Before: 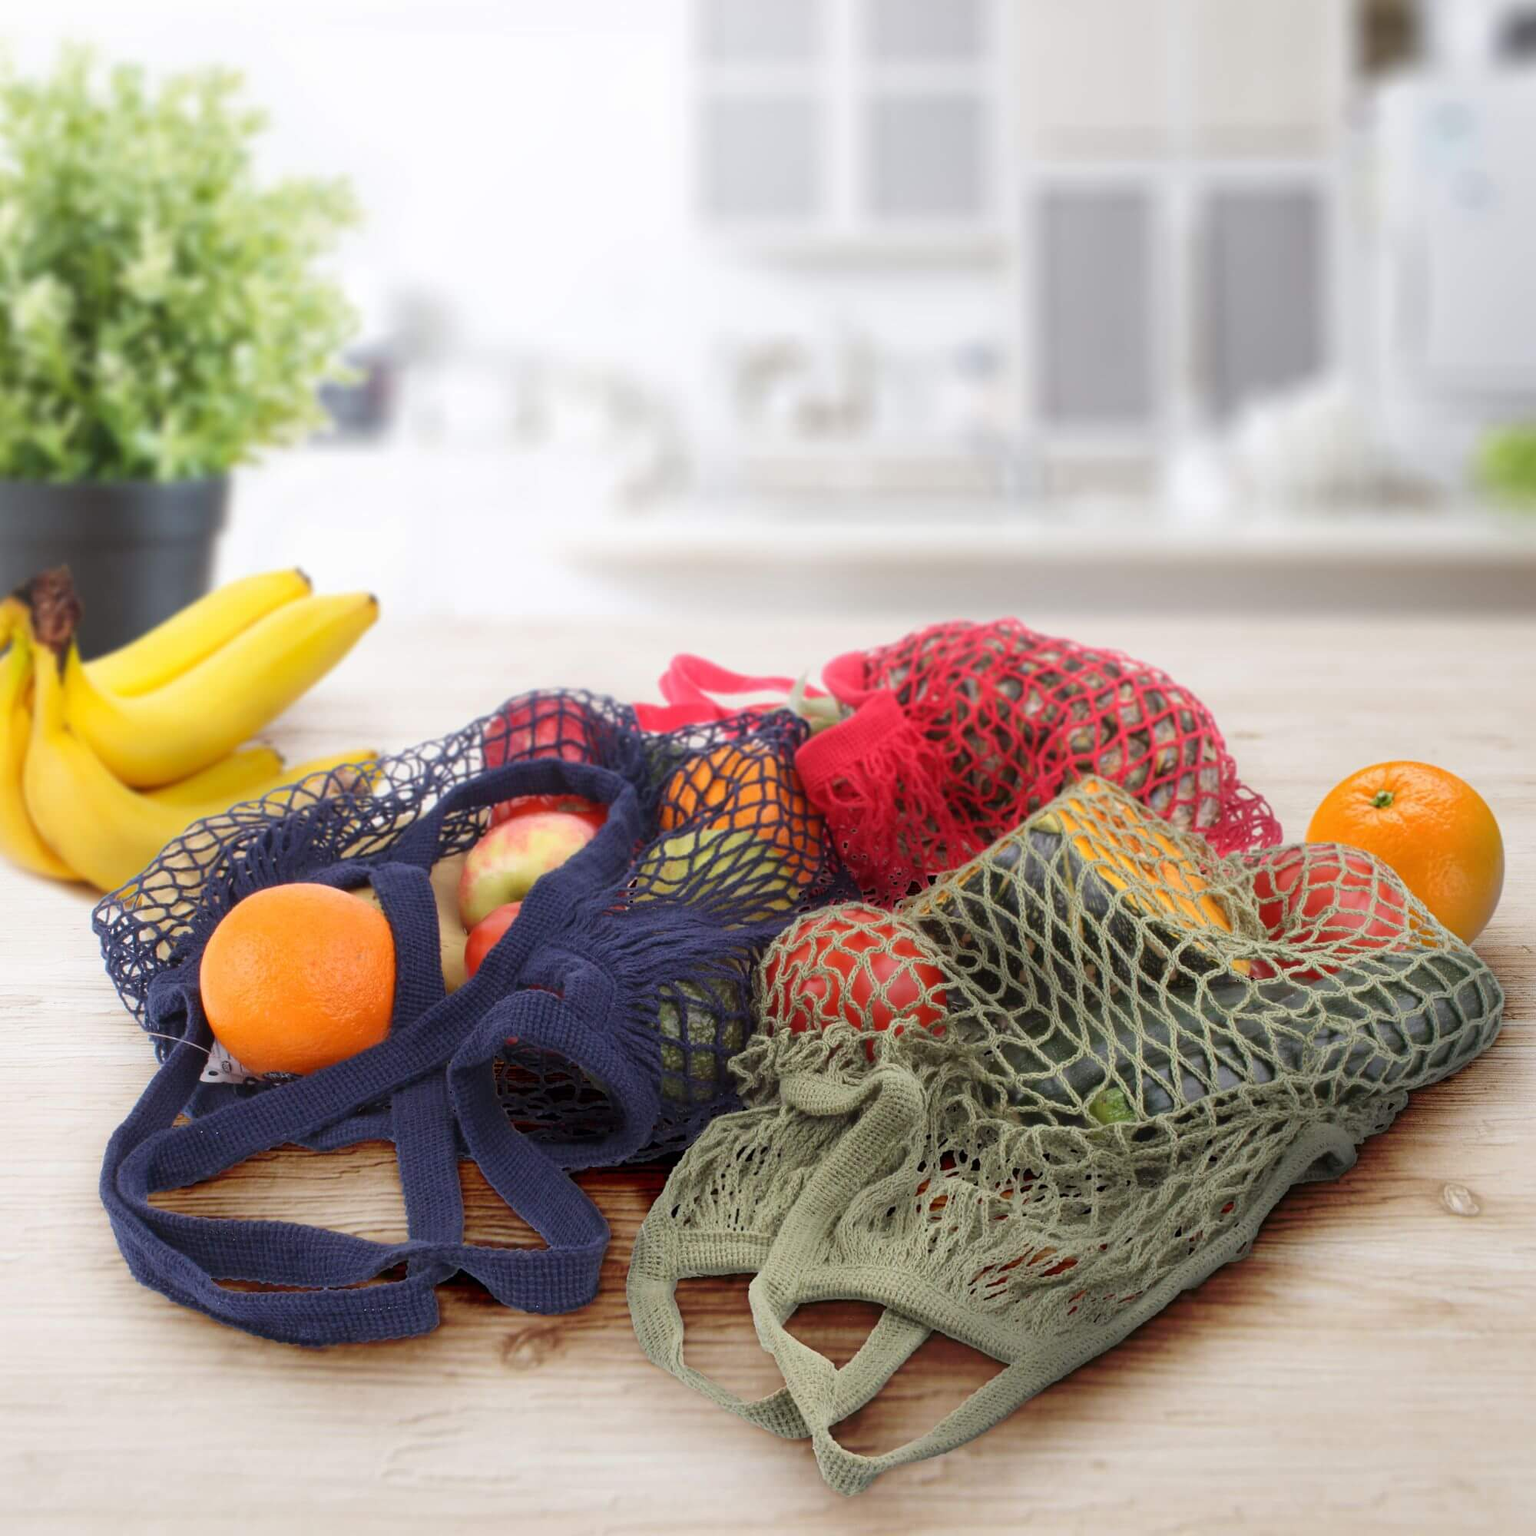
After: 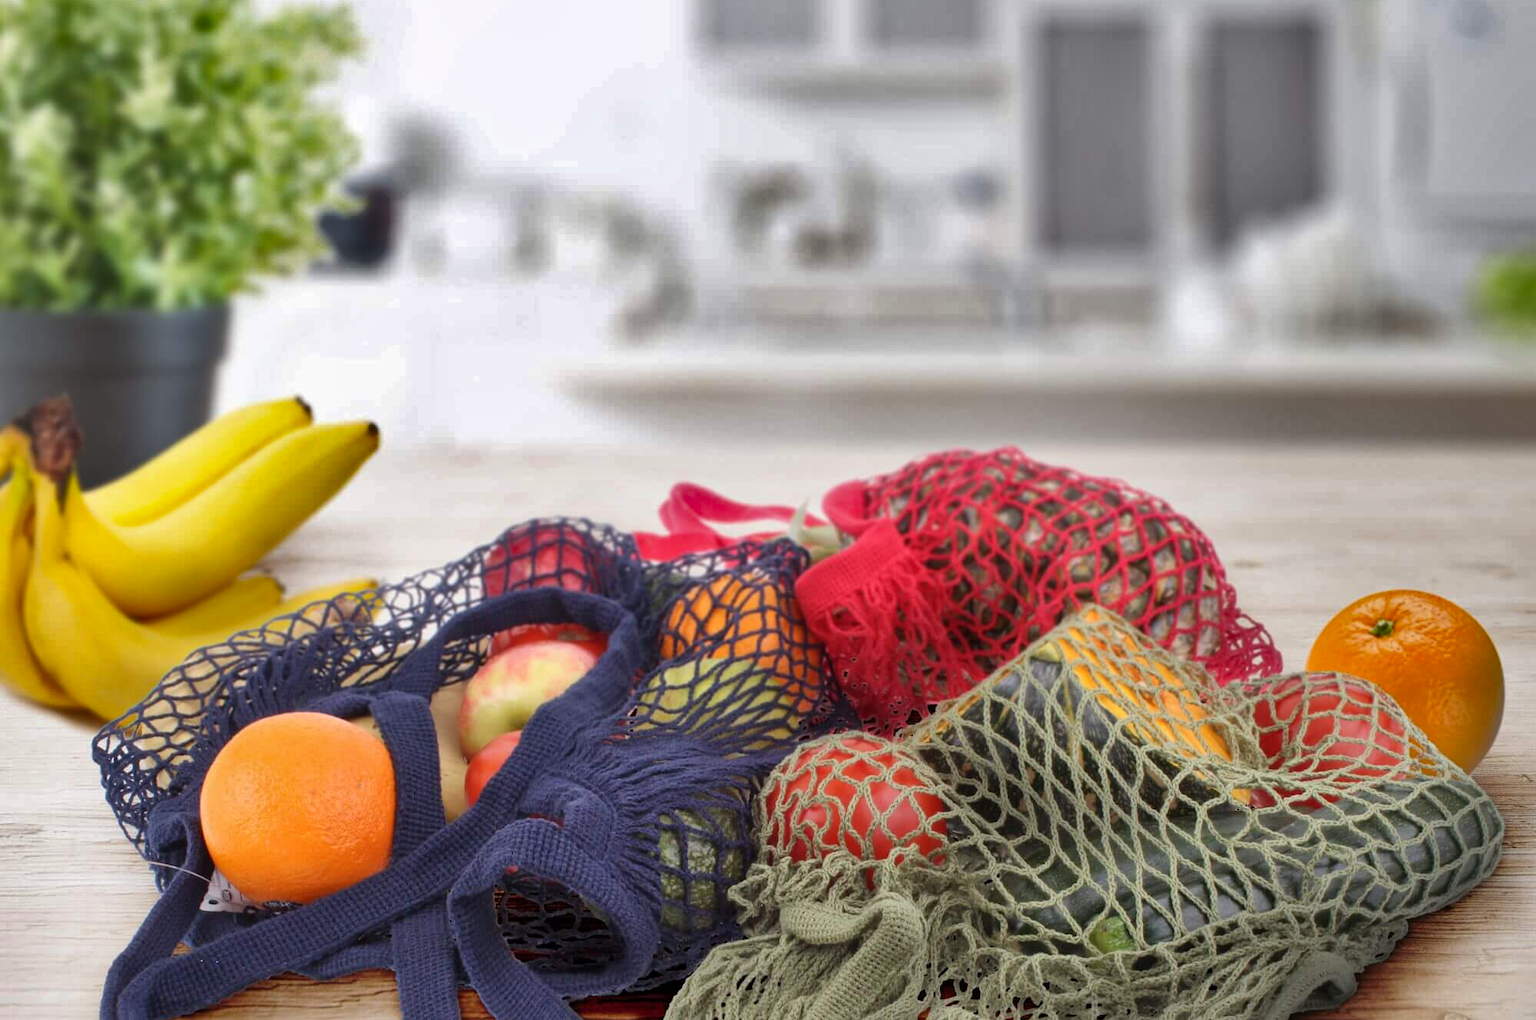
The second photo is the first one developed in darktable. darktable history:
crop: top 11.153%, bottom 22.368%
local contrast: mode bilateral grid, contrast 10, coarseness 25, detail 110%, midtone range 0.2
shadows and highlights: white point adjustment 0.119, highlights -70.53, soften with gaussian
